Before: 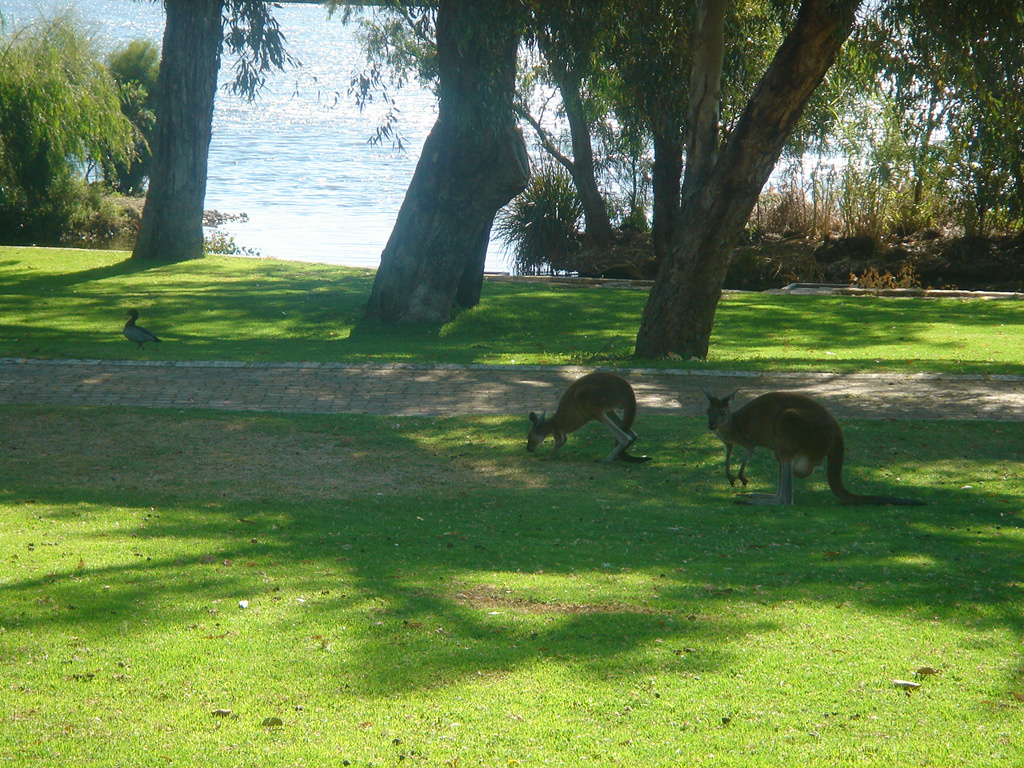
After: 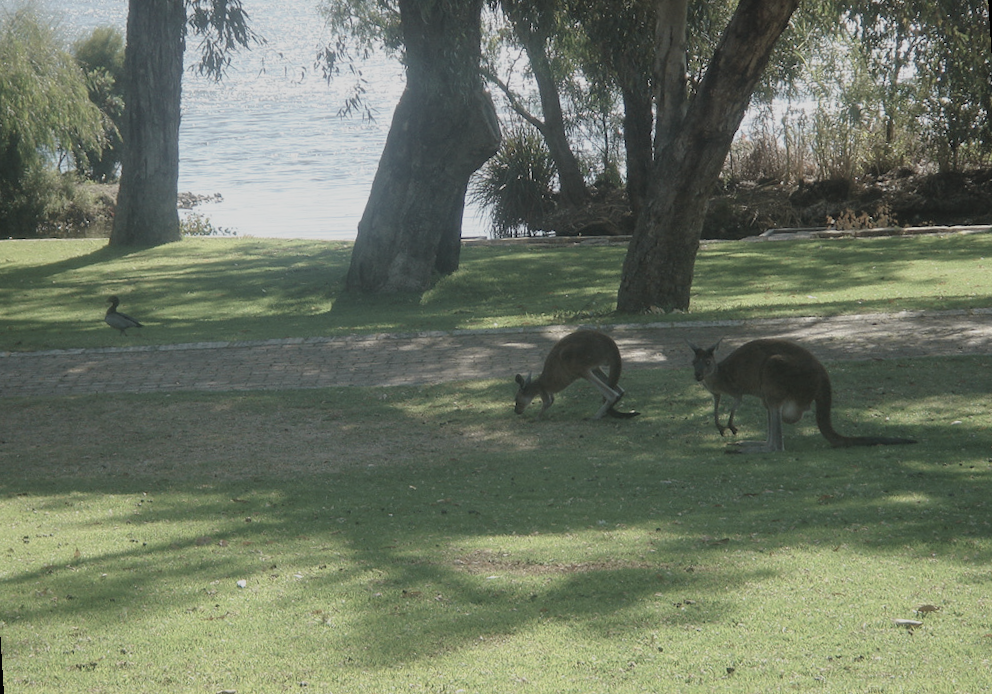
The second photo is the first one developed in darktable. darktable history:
exposure: black level correction 0, exposure -0.721 EV, compensate highlight preservation false
rotate and perspective: rotation -3.52°, crop left 0.036, crop right 0.964, crop top 0.081, crop bottom 0.919
contrast brightness saturation: brightness 0.18, saturation -0.5
